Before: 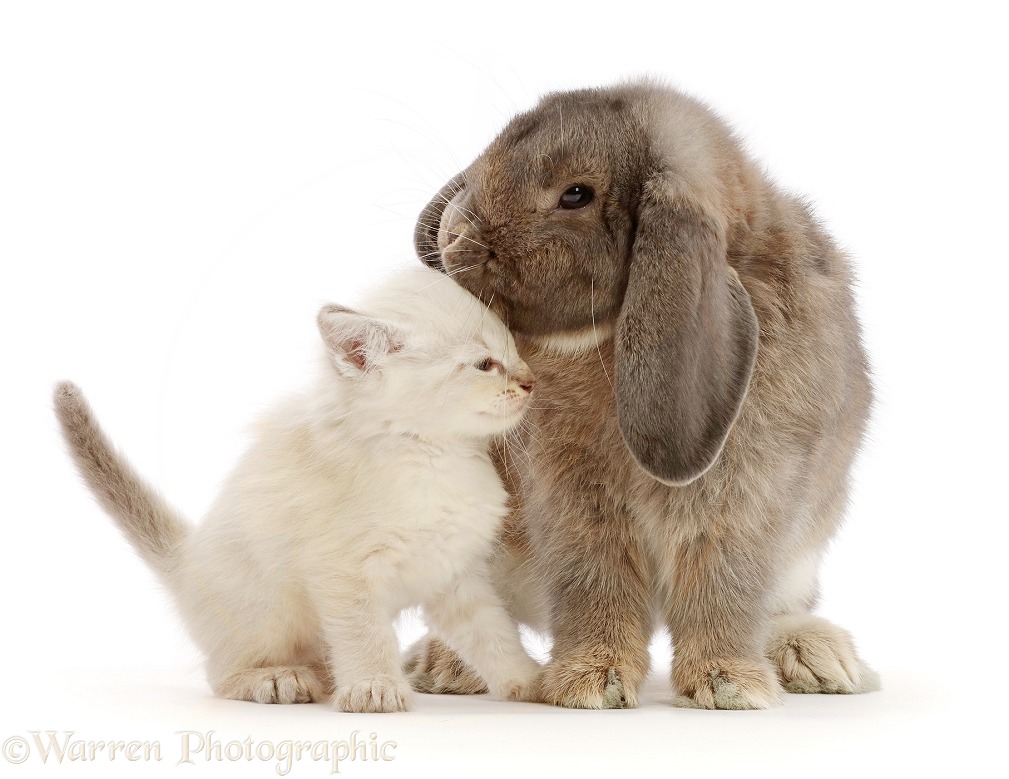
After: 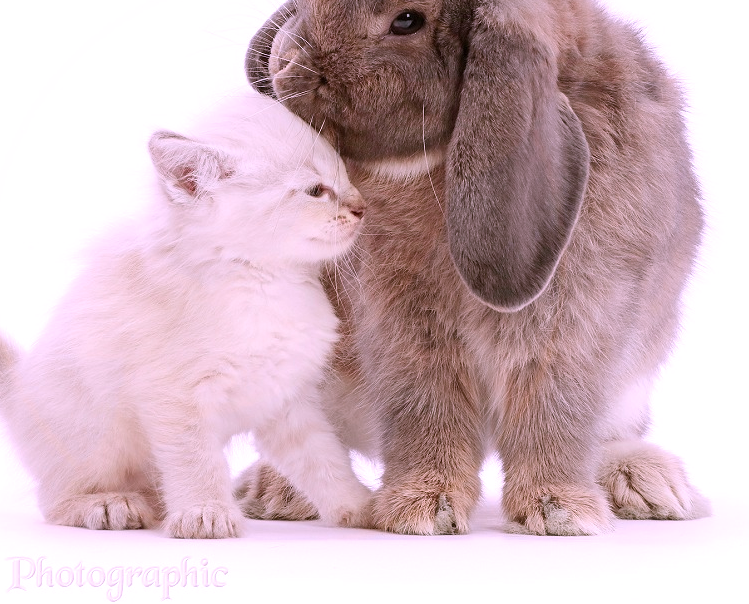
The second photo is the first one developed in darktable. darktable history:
color correction: highlights a* 15.64, highlights b* -20.27
exposure: exposure 0.127 EV, compensate highlight preservation false
crop: left 16.838%, top 22.432%, right 8.844%
haze removal: compatibility mode true, adaptive false
